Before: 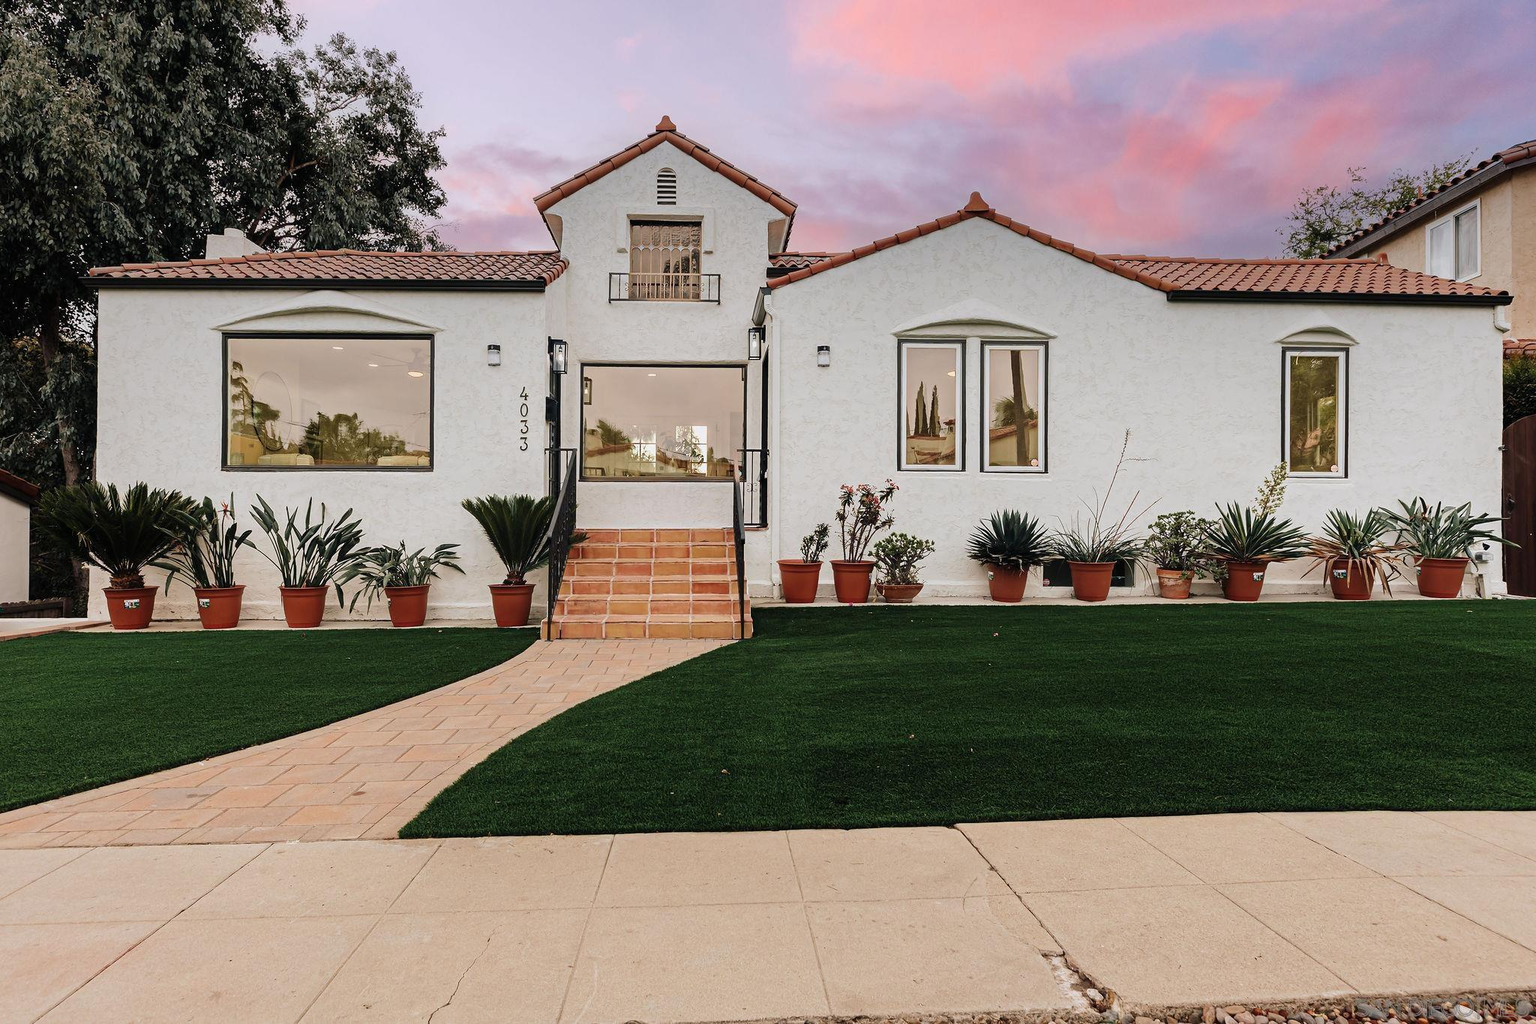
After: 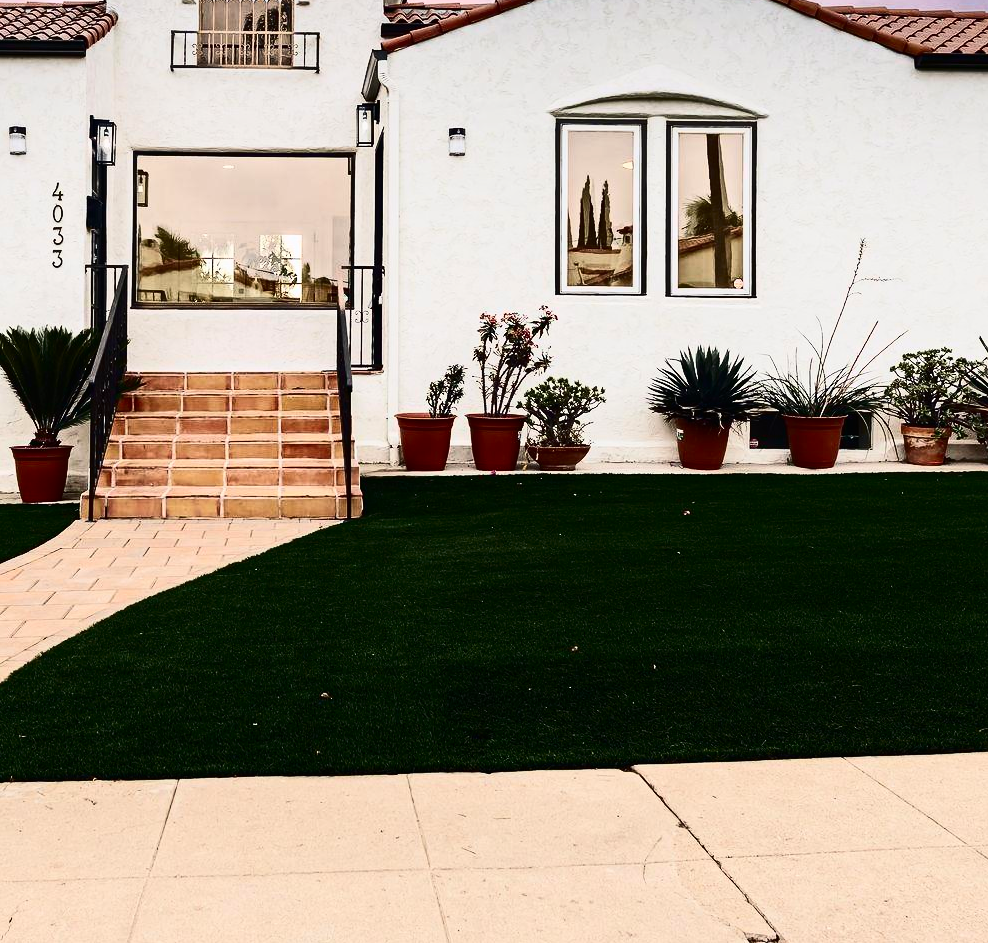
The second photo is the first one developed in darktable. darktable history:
color balance rgb: shadows lift › chroma 3.088%, shadows lift › hue 280.35°, global offset › luminance 0.268%, perceptual saturation grading › global saturation 9.844%, global vibrance 20%
crop: left 31.327%, top 24.408%, right 20.411%, bottom 6.487%
contrast brightness saturation: contrast 0.484, saturation -0.081
